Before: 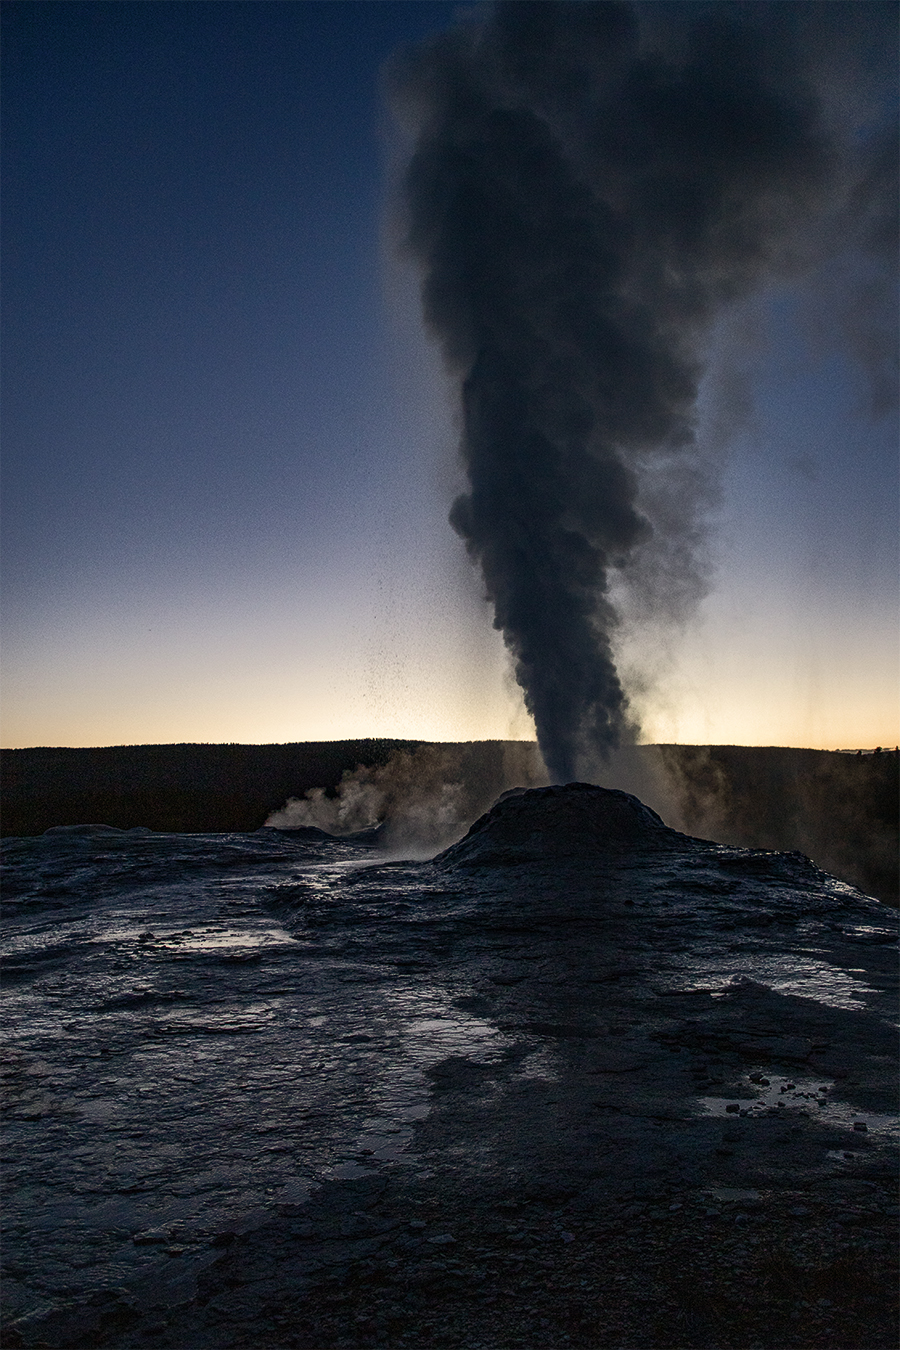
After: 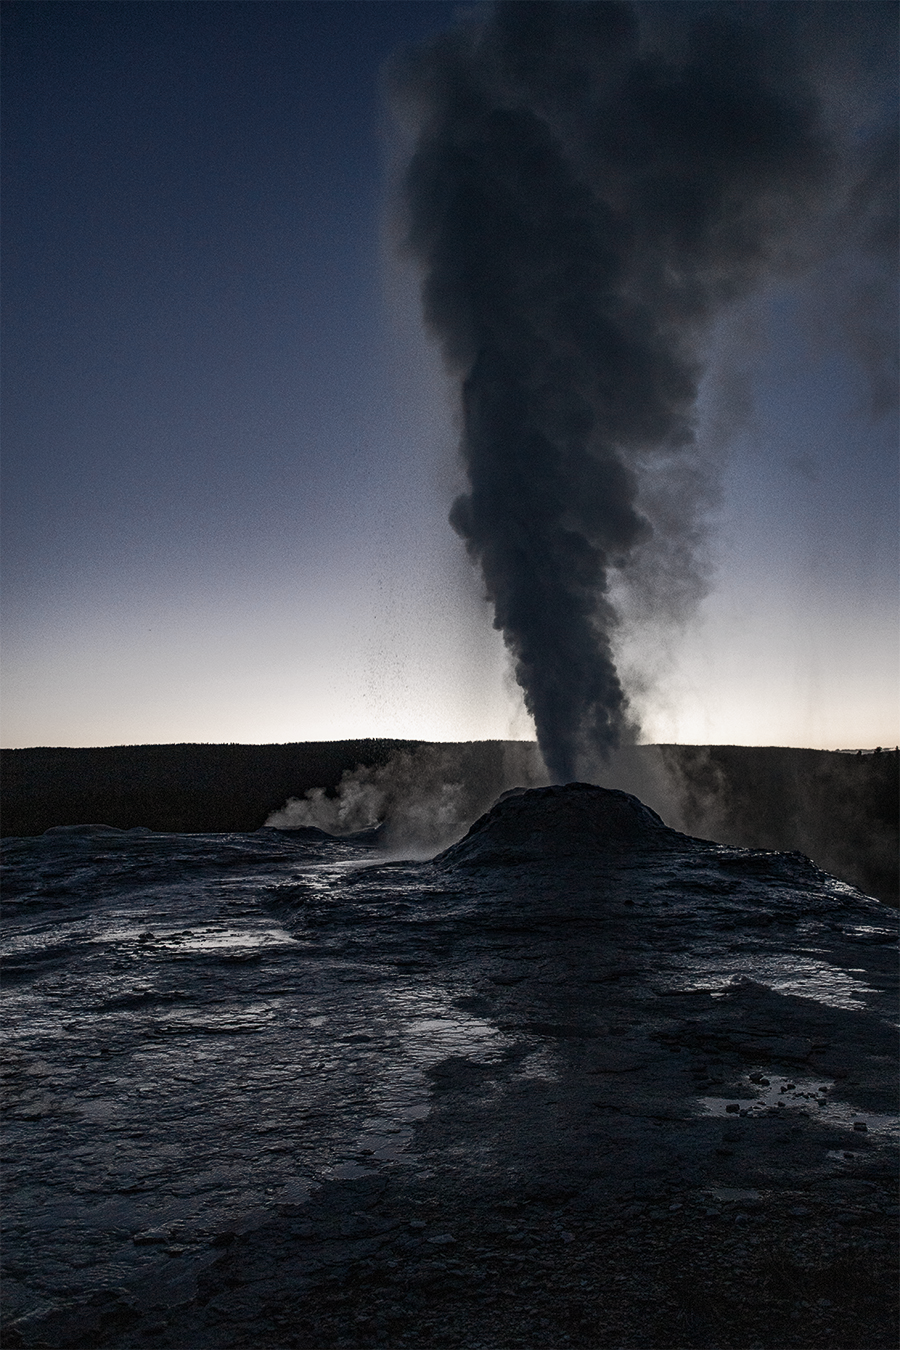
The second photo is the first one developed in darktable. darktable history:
color calibration: illuminant as shot in camera, x 0.358, y 0.373, temperature 4628.91 K
color zones: curves: ch1 [(0.238, 0.163) (0.476, 0.2) (0.733, 0.322) (0.848, 0.134)]
